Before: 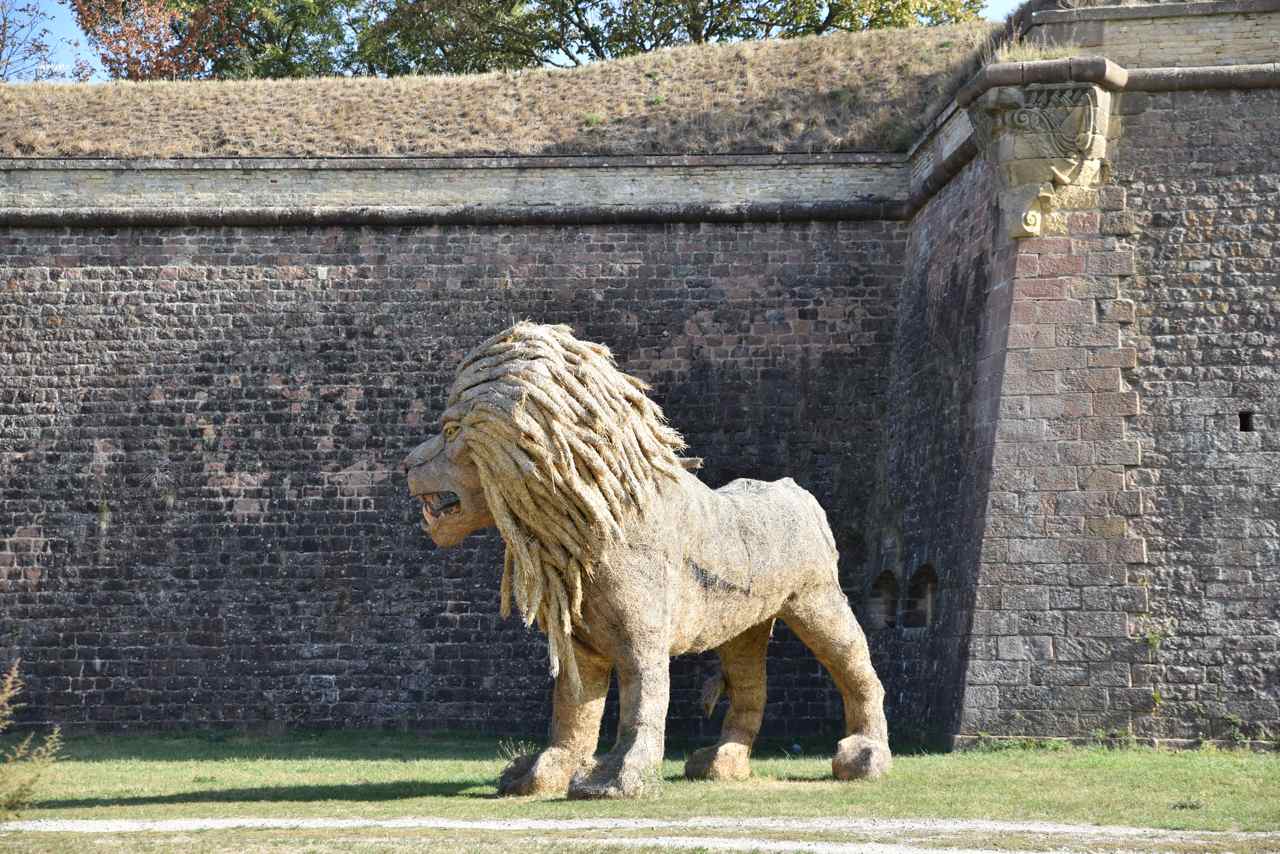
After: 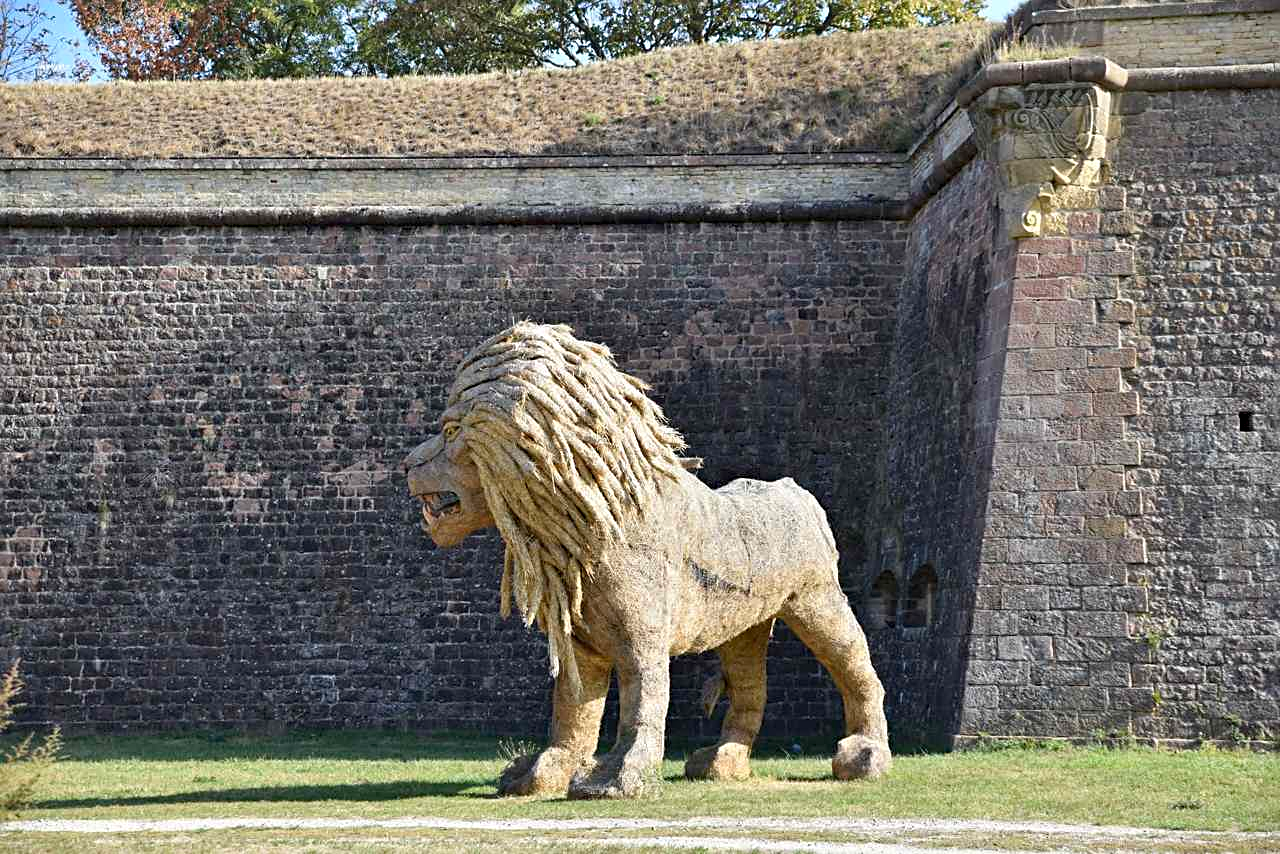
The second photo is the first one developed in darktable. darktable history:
sharpen: radius 2.164, amount 0.38, threshold 0.218
color correction: highlights b* -0.046, saturation 1.07
haze removal: compatibility mode true, adaptive false
